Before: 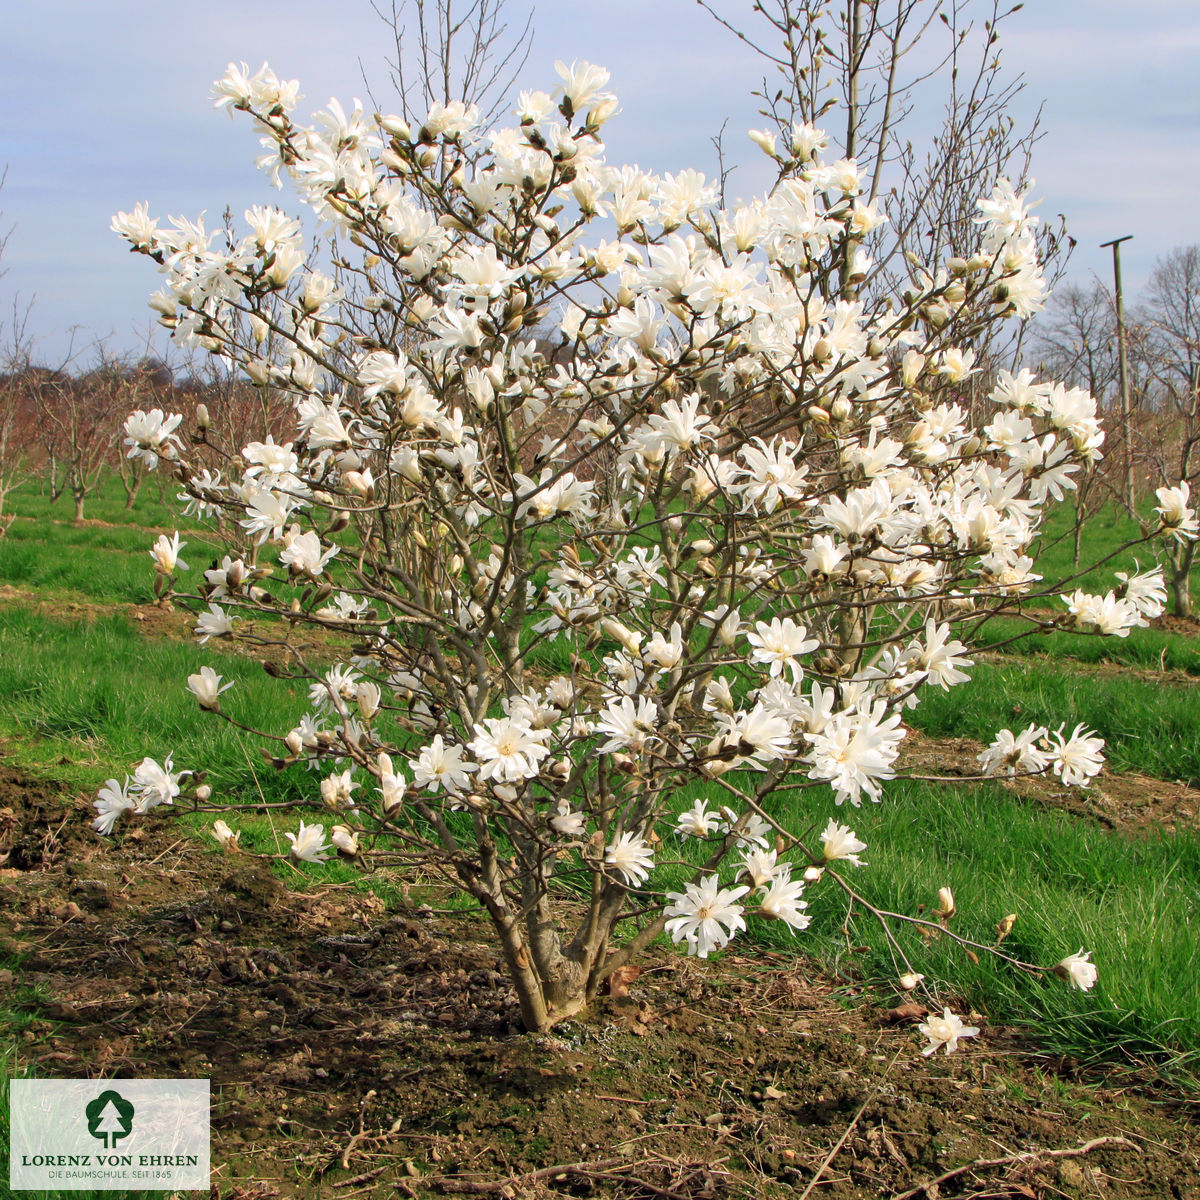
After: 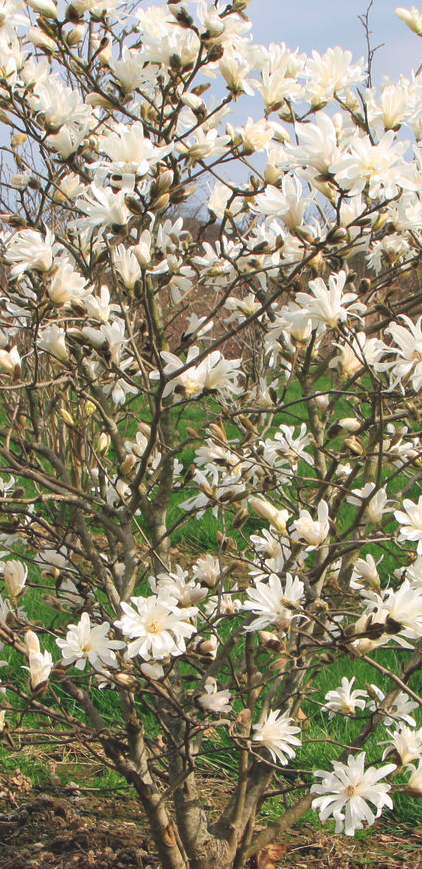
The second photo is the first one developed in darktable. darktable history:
crop and rotate: left 29.476%, top 10.214%, right 35.32%, bottom 17.333%
exposure: black level correction -0.015, compensate highlight preservation false
